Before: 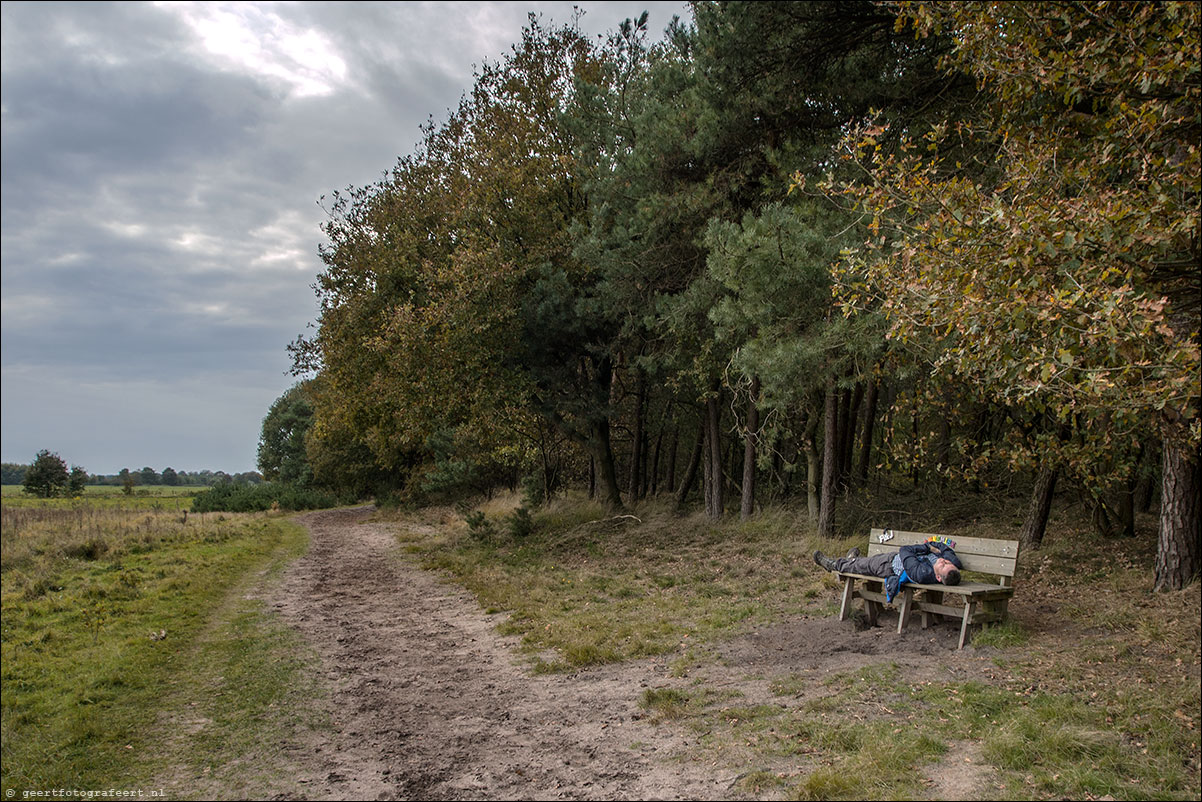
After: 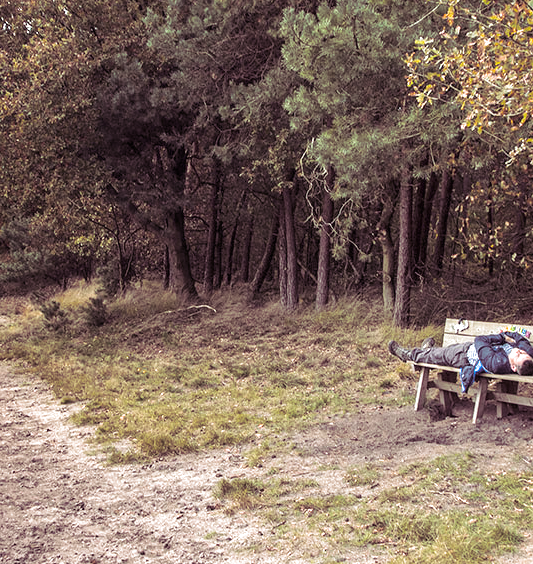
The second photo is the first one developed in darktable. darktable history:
split-toning: shadows › hue 316.8°, shadows › saturation 0.47, highlights › hue 201.6°, highlights › saturation 0, balance -41.97, compress 28.01%
exposure: black level correction 0, exposure 1.3 EV, compensate exposure bias true, compensate highlight preservation false
crop: left 35.432%, top 26.233%, right 20.145%, bottom 3.432%
